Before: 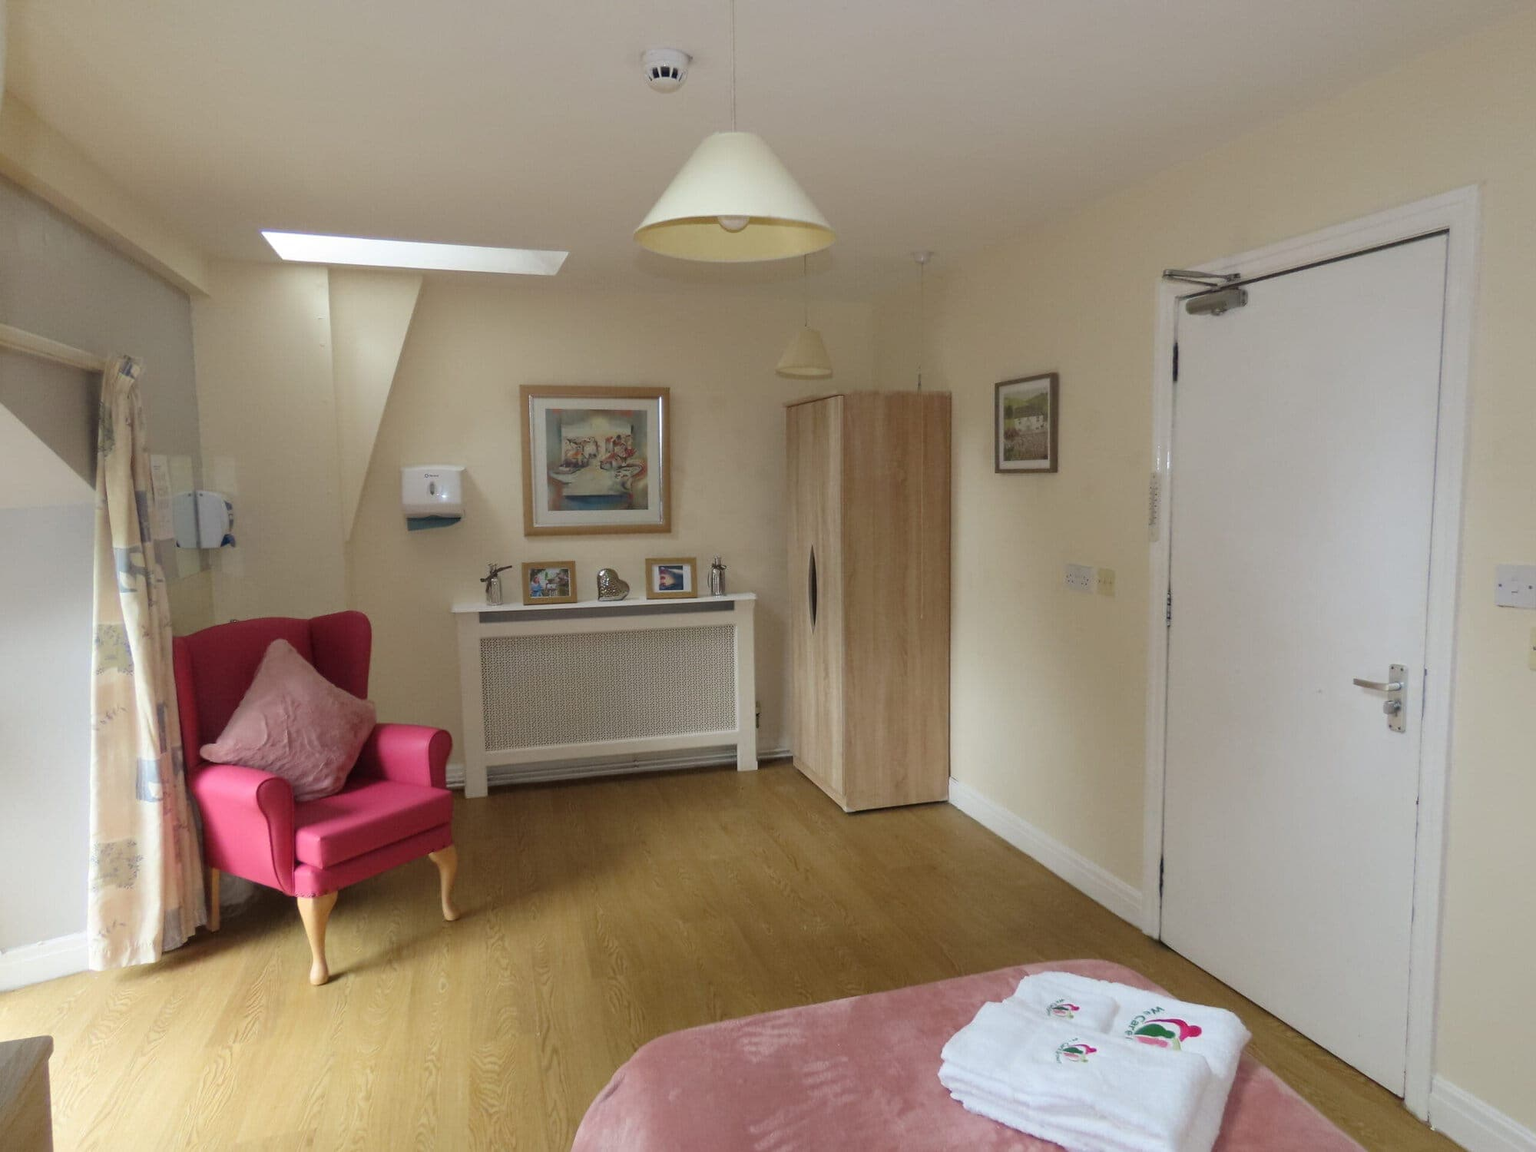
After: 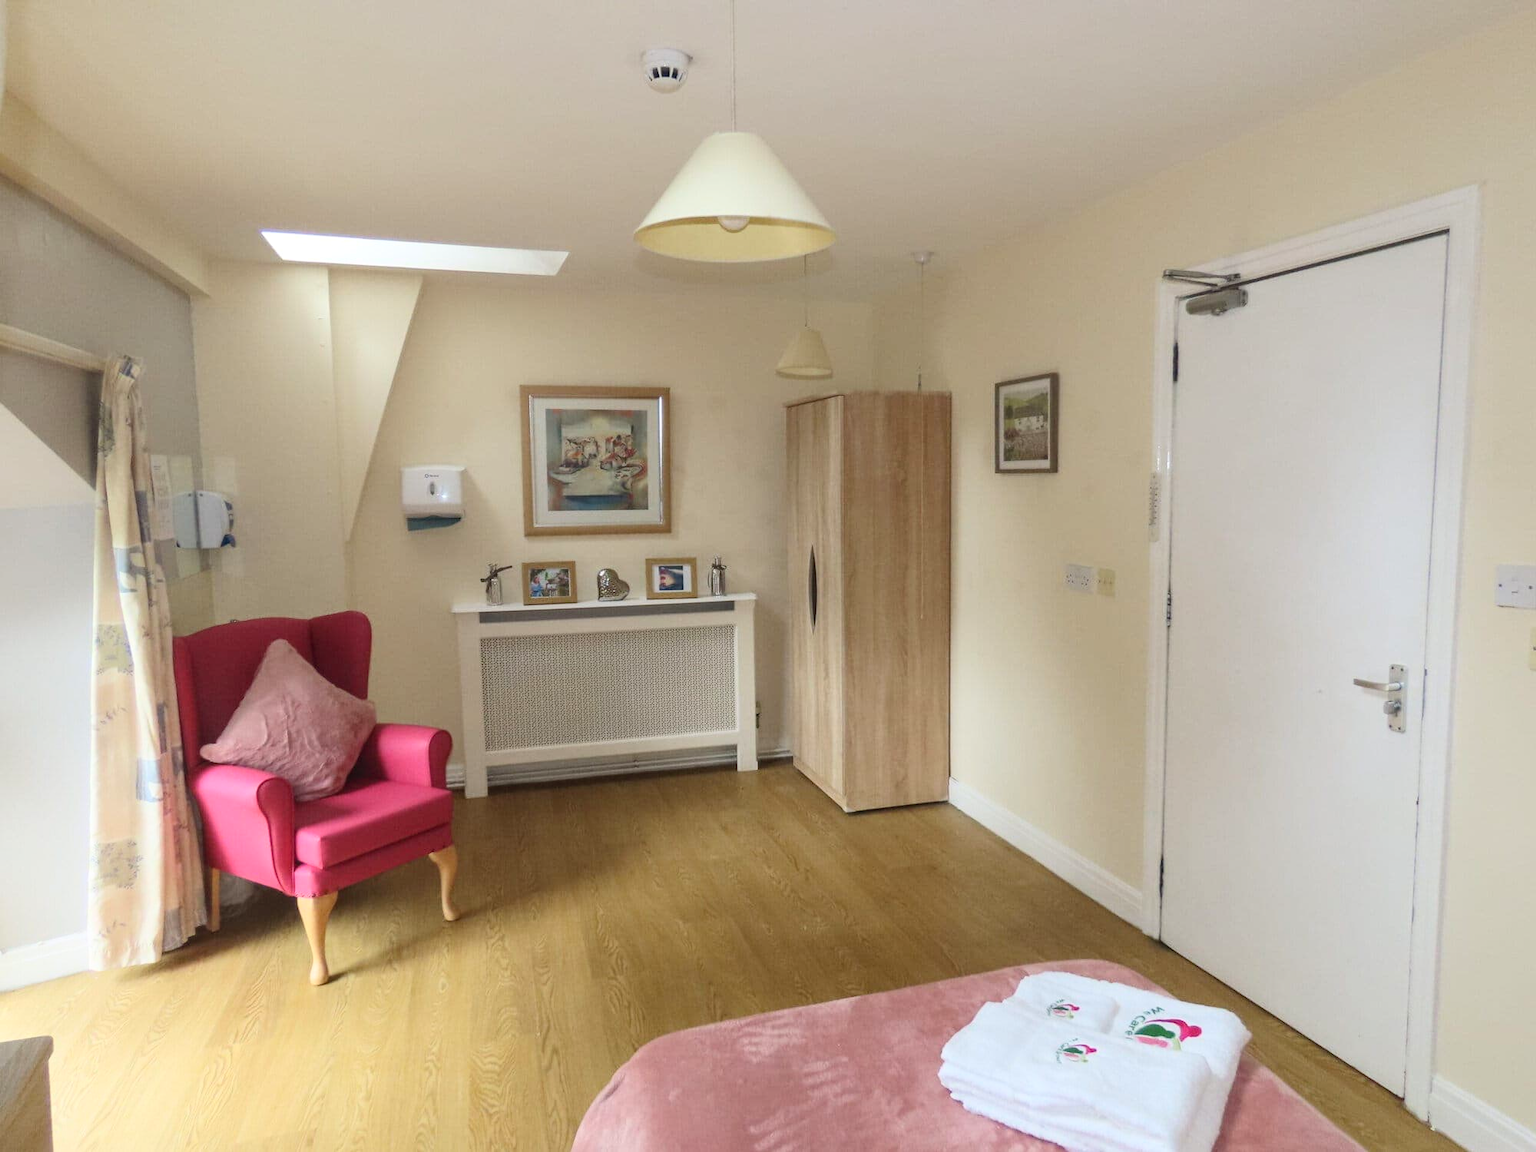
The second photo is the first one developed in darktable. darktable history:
contrast brightness saturation: contrast 0.203, brightness 0.154, saturation 0.137
local contrast: detail 110%
